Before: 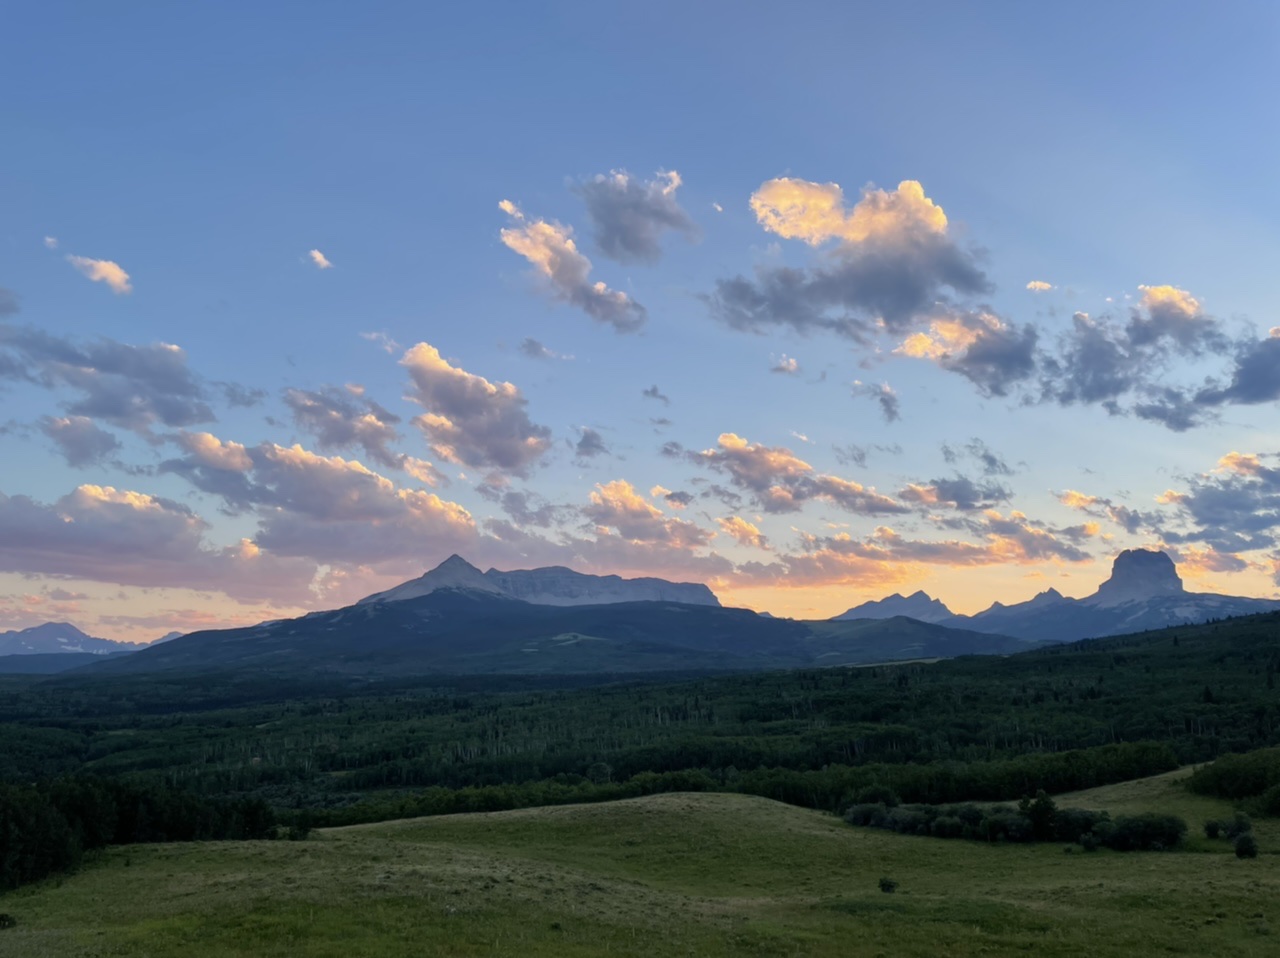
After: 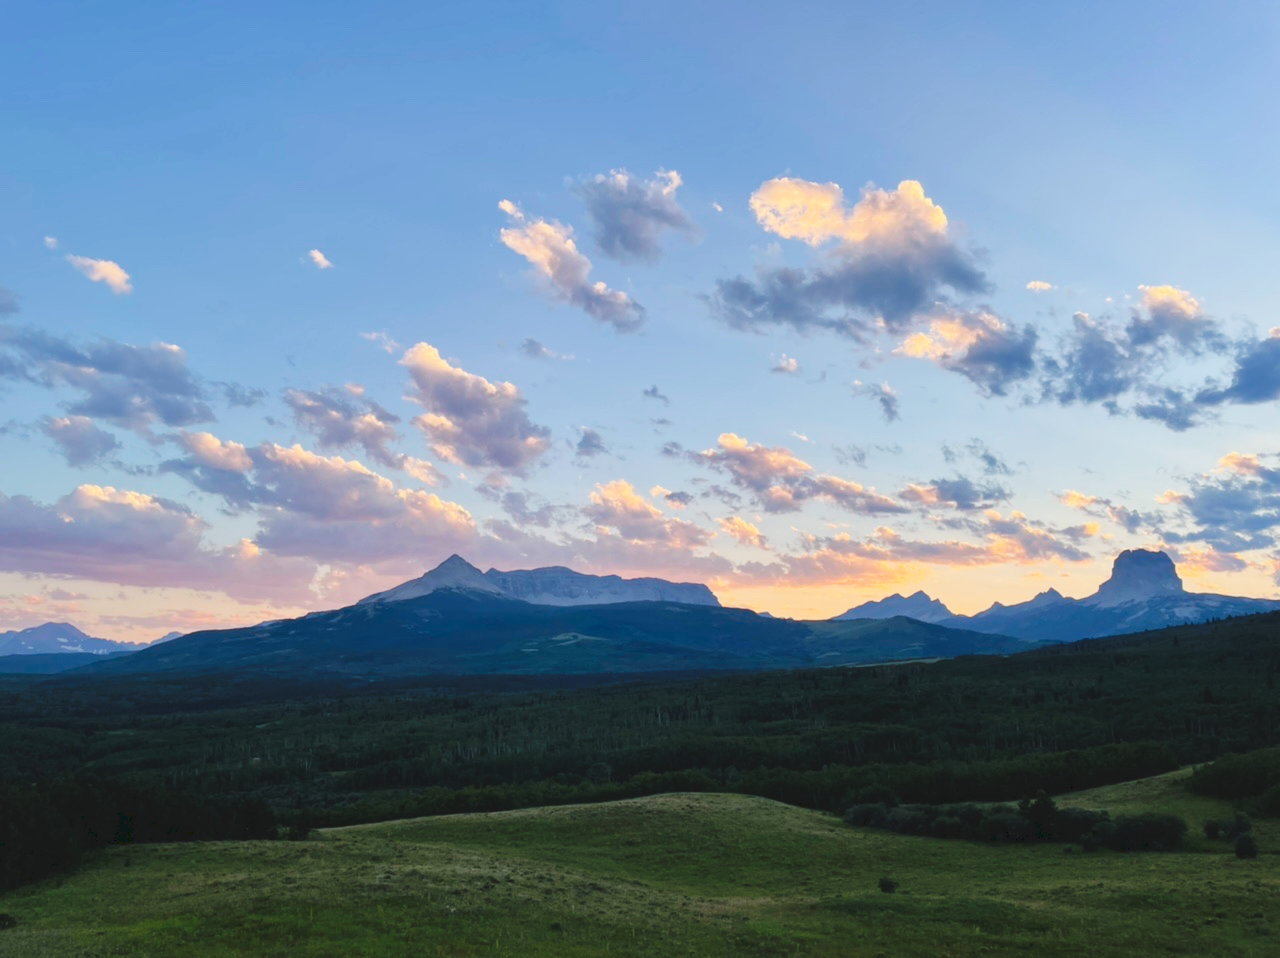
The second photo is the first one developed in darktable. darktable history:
tone curve: curves: ch0 [(0, 0) (0.003, 0.072) (0.011, 0.077) (0.025, 0.082) (0.044, 0.094) (0.069, 0.106) (0.1, 0.125) (0.136, 0.145) (0.177, 0.173) (0.224, 0.216) (0.277, 0.281) (0.335, 0.356) (0.399, 0.436) (0.468, 0.53) (0.543, 0.629) (0.623, 0.724) (0.709, 0.808) (0.801, 0.88) (0.898, 0.941) (1, 1)], preserve colors none
shadows and highlights: radius 125.46, shadows 21.19, highlights -21.19, low approximation 0.01
